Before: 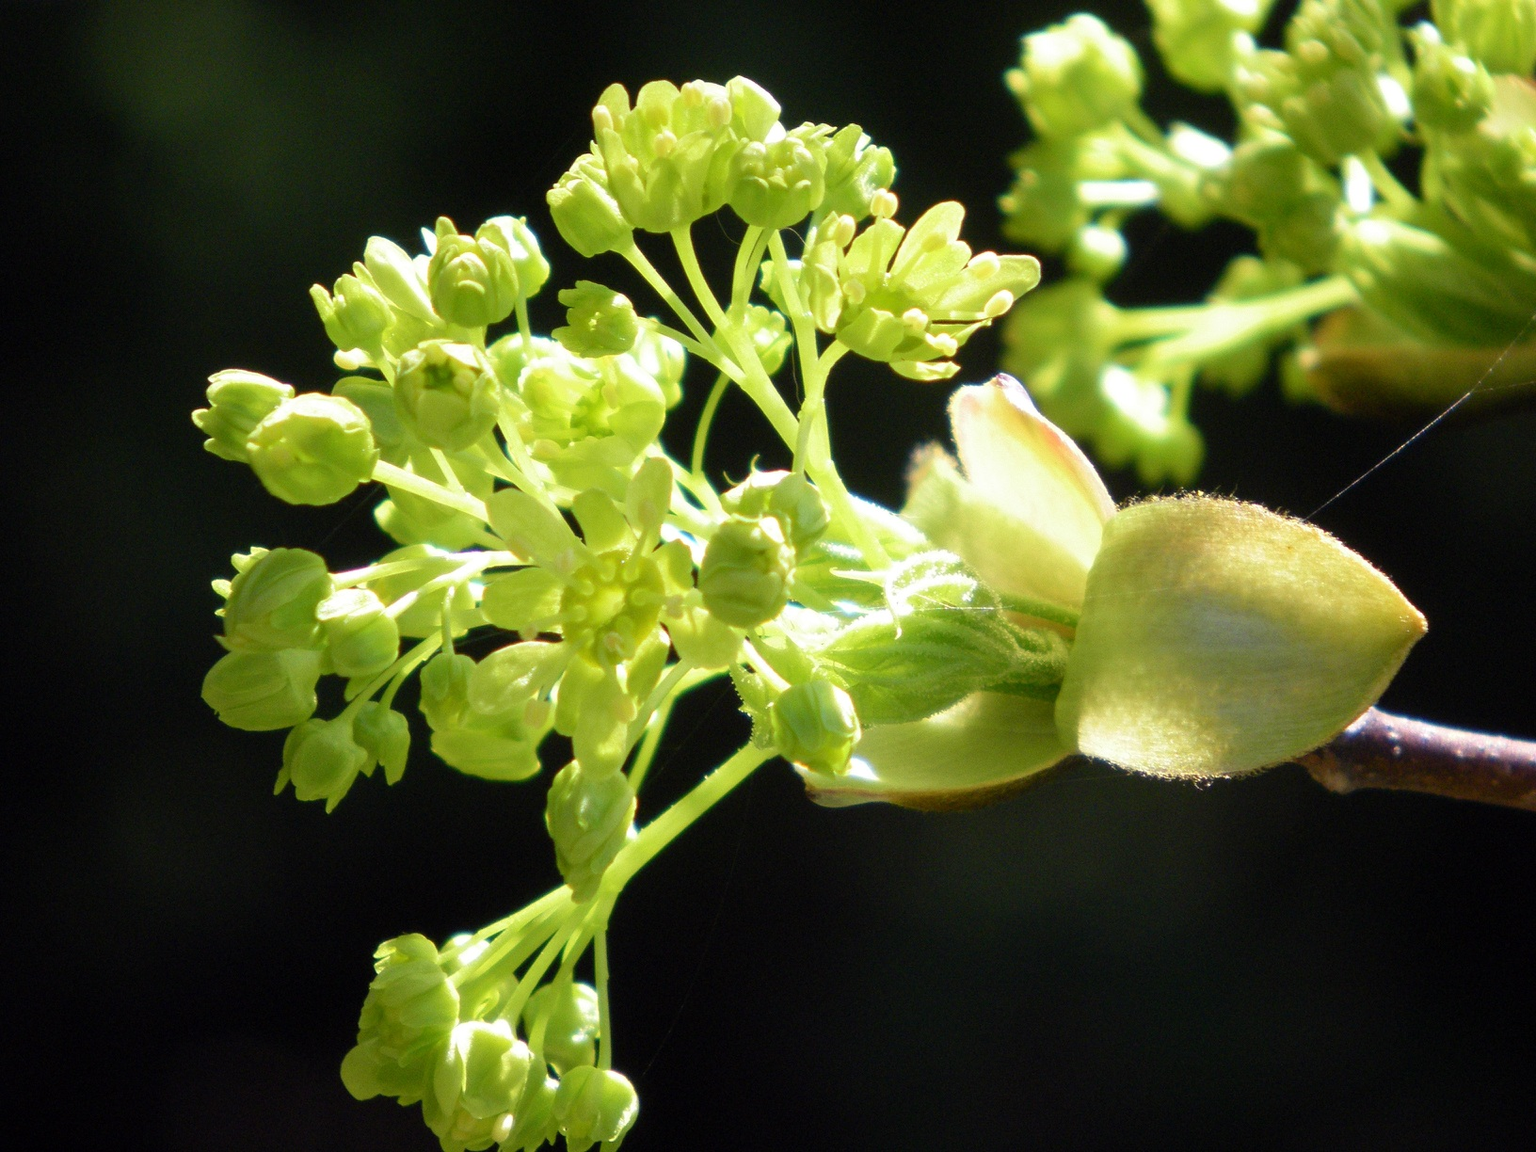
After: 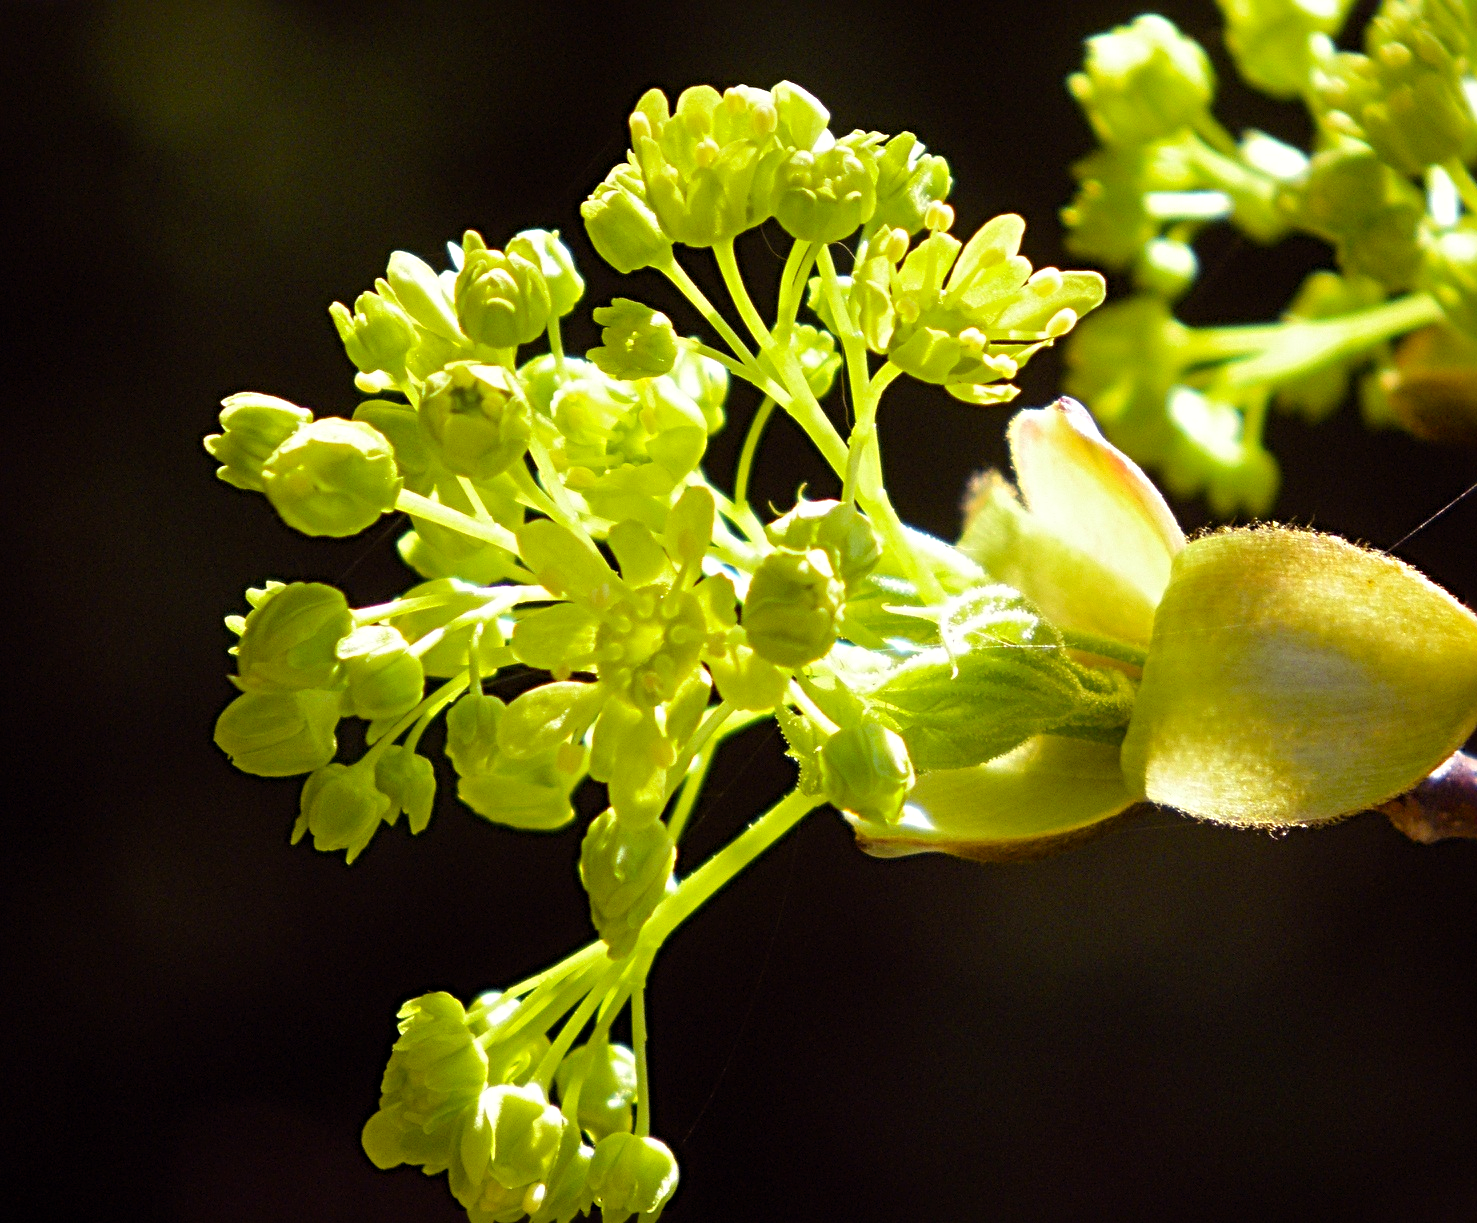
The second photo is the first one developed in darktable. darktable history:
sharpen: radius 4.896
crop: right 9.491%, bottom 0.038%
color balance rgb: shadows lift › chroma 1.004%, shadows lift › hue 30.63°, power › chroma 1.56%, power › hue 28.24°, perceptual saturation grading › global saturation 19.896%
